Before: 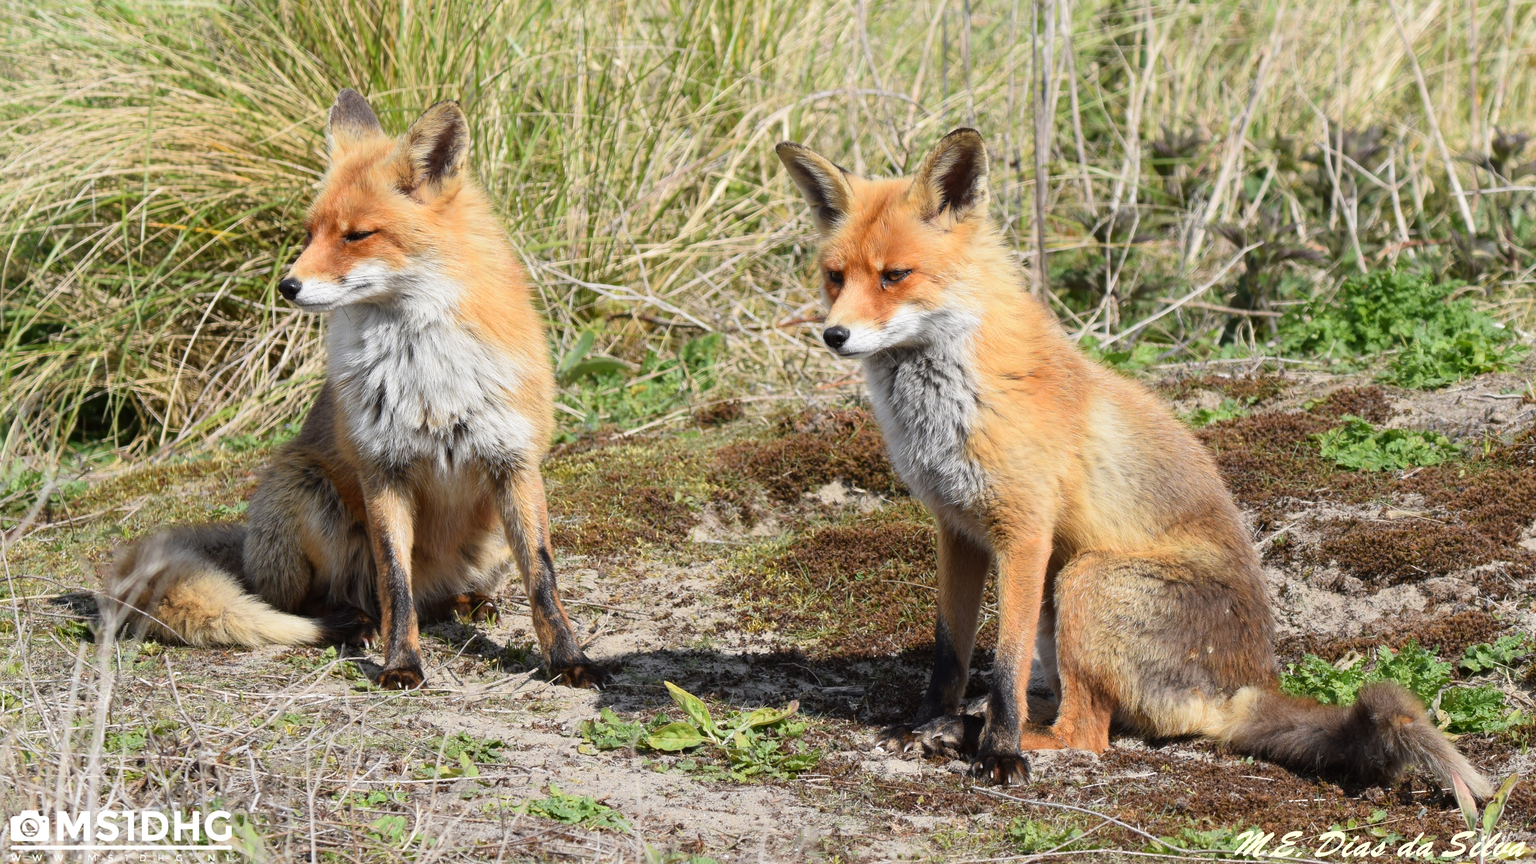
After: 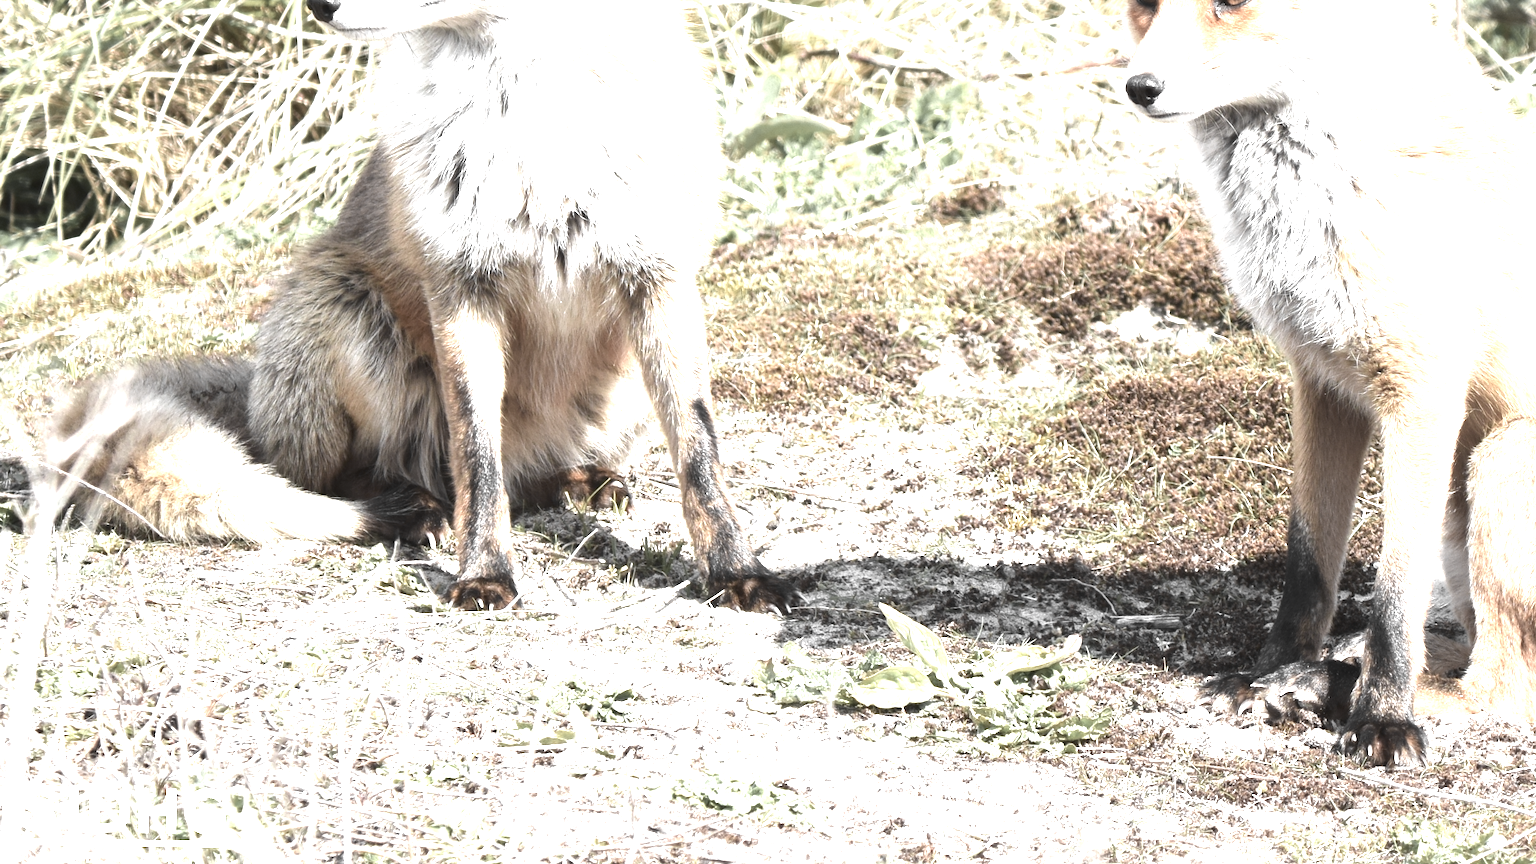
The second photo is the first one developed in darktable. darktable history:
exposure: black level correction 0, exposure 2.138 EV, compensate exposure bias true, compensate highlight preservation false
color zones: curves: ch0 [(0, 0.613) (0.01, 0.613) (0.245, 0.448) (0.498, 0.529) (0.642, 0.665) (0.879, 0.777) (0.99, 0.613)]; ch1 [(0, 0.035) (0.121, 0.189) (0.259, 0.197) (0.415, 0.061) (0.589, 0.022) (0.732, 0.022) (0.857, 0.026) (0.991, 0.053)]
crop and rotate: angle -0.82°, left 3.85%, top 31.828%, right 27.992%
